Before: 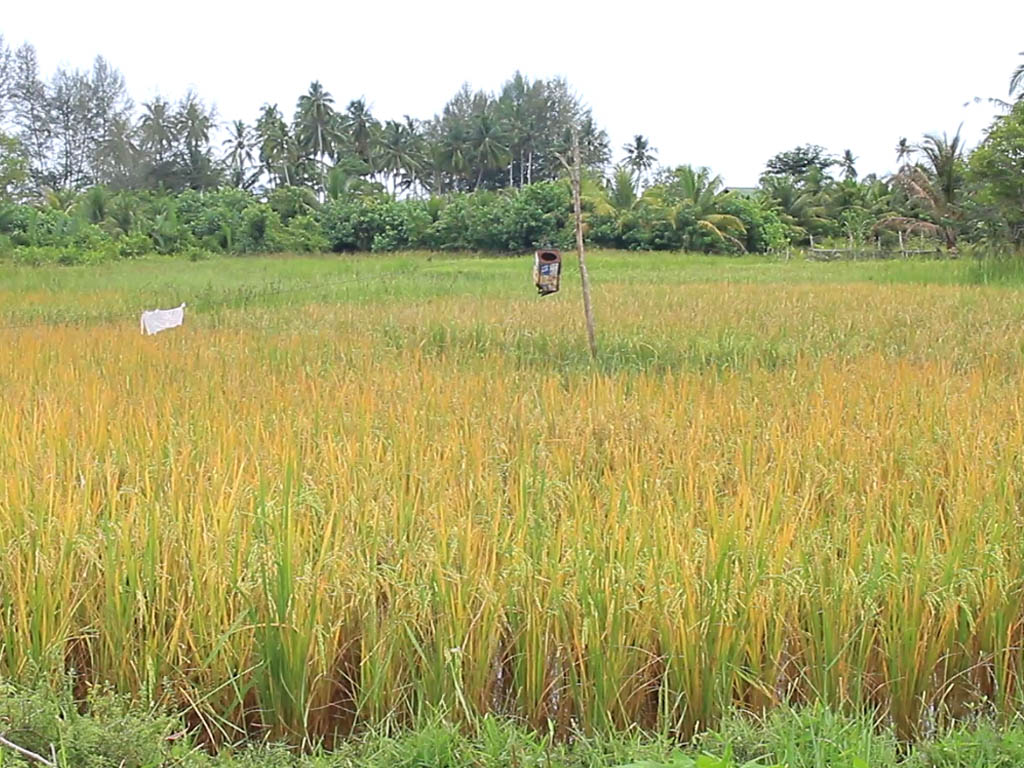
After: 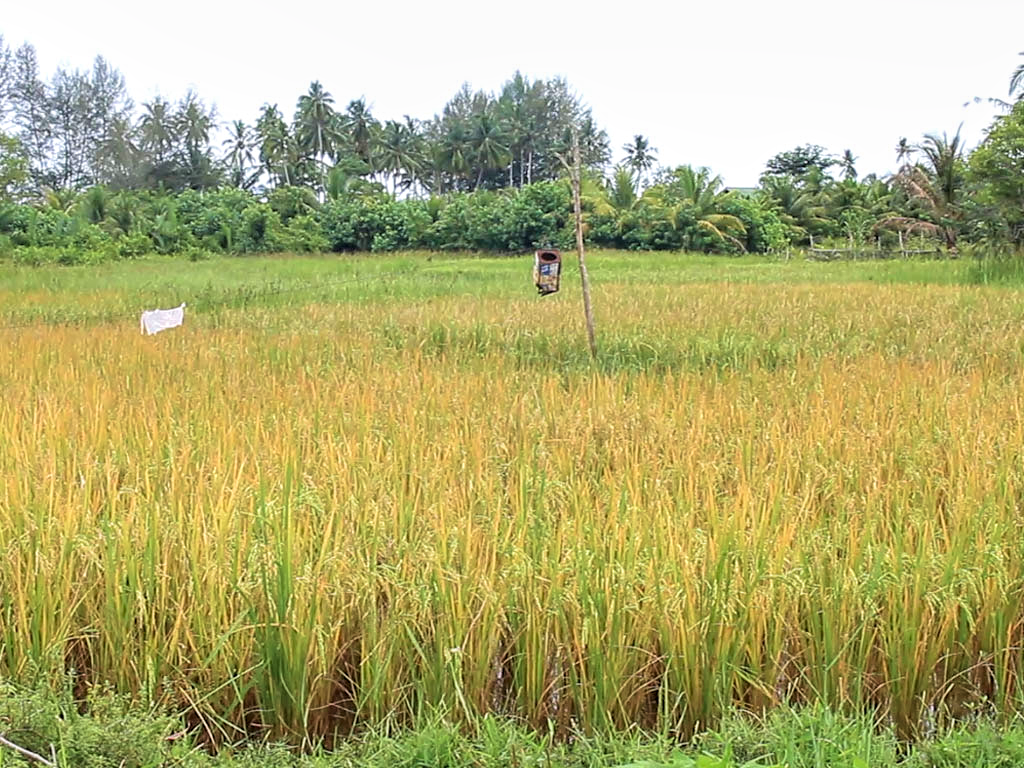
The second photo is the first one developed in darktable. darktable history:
velvia: on, module defaults
filmic rgb: black relative exposure -11.97 EV, white relative exposure 2.8 EV, threshold 2.99 EV, target black luminance 0%, hardness 7.99, latitude 69.73%, contrast 1.138, highlights saturation mix 10.86%, shadows ↔ highlights balance -0.391%, enable highlight reconstruction true
local contrast: highlights 97%, shadows 87%, detail 160%, midtone range 0.2
